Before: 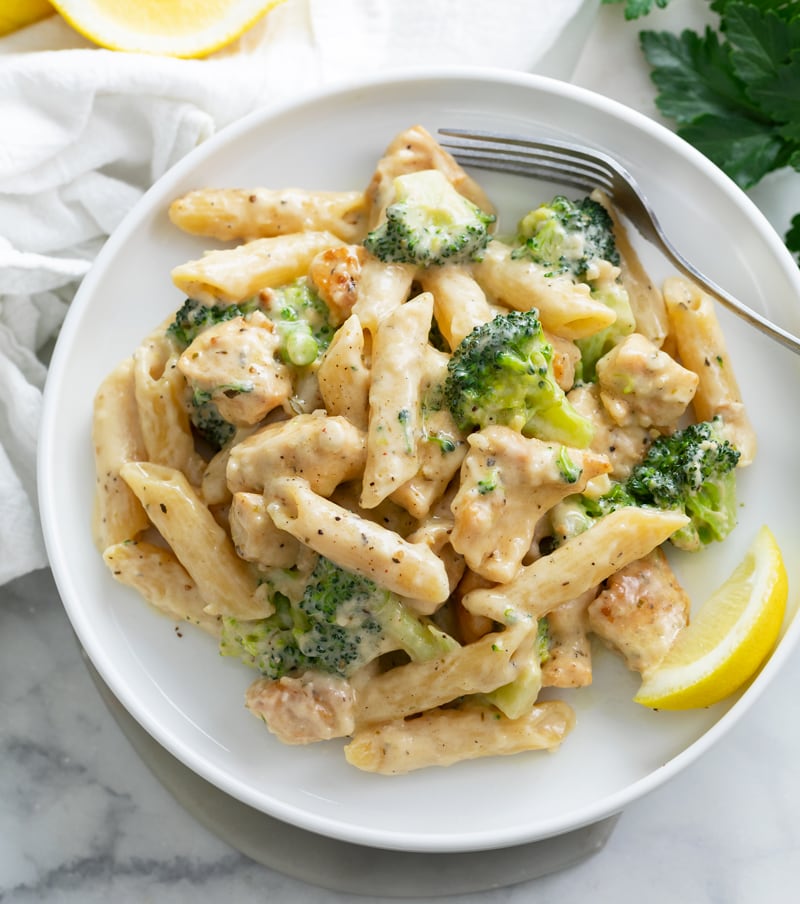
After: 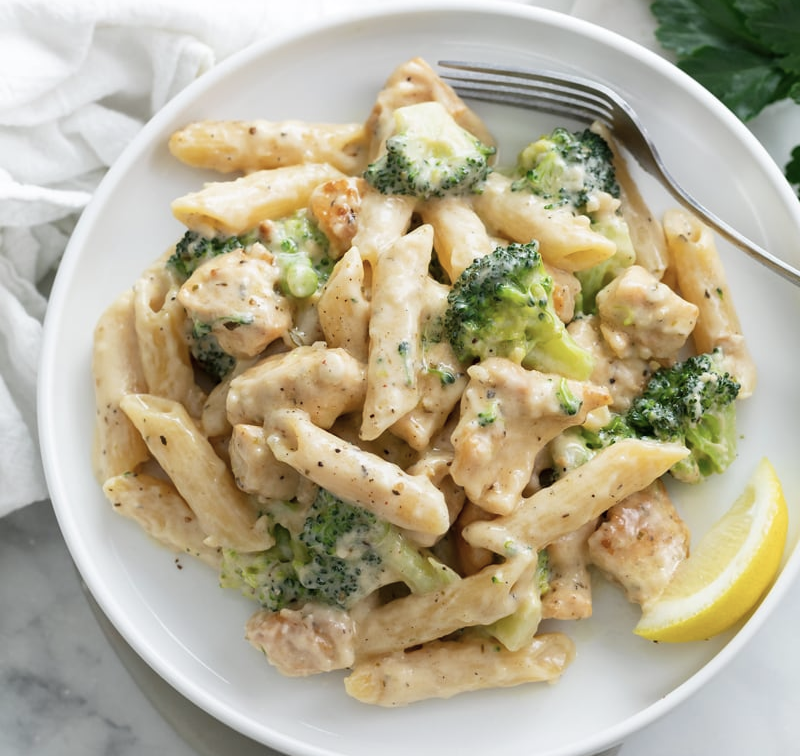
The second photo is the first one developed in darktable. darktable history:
color correction: saturation 0.8
crop: top 7.625%, bottom 8.027%
